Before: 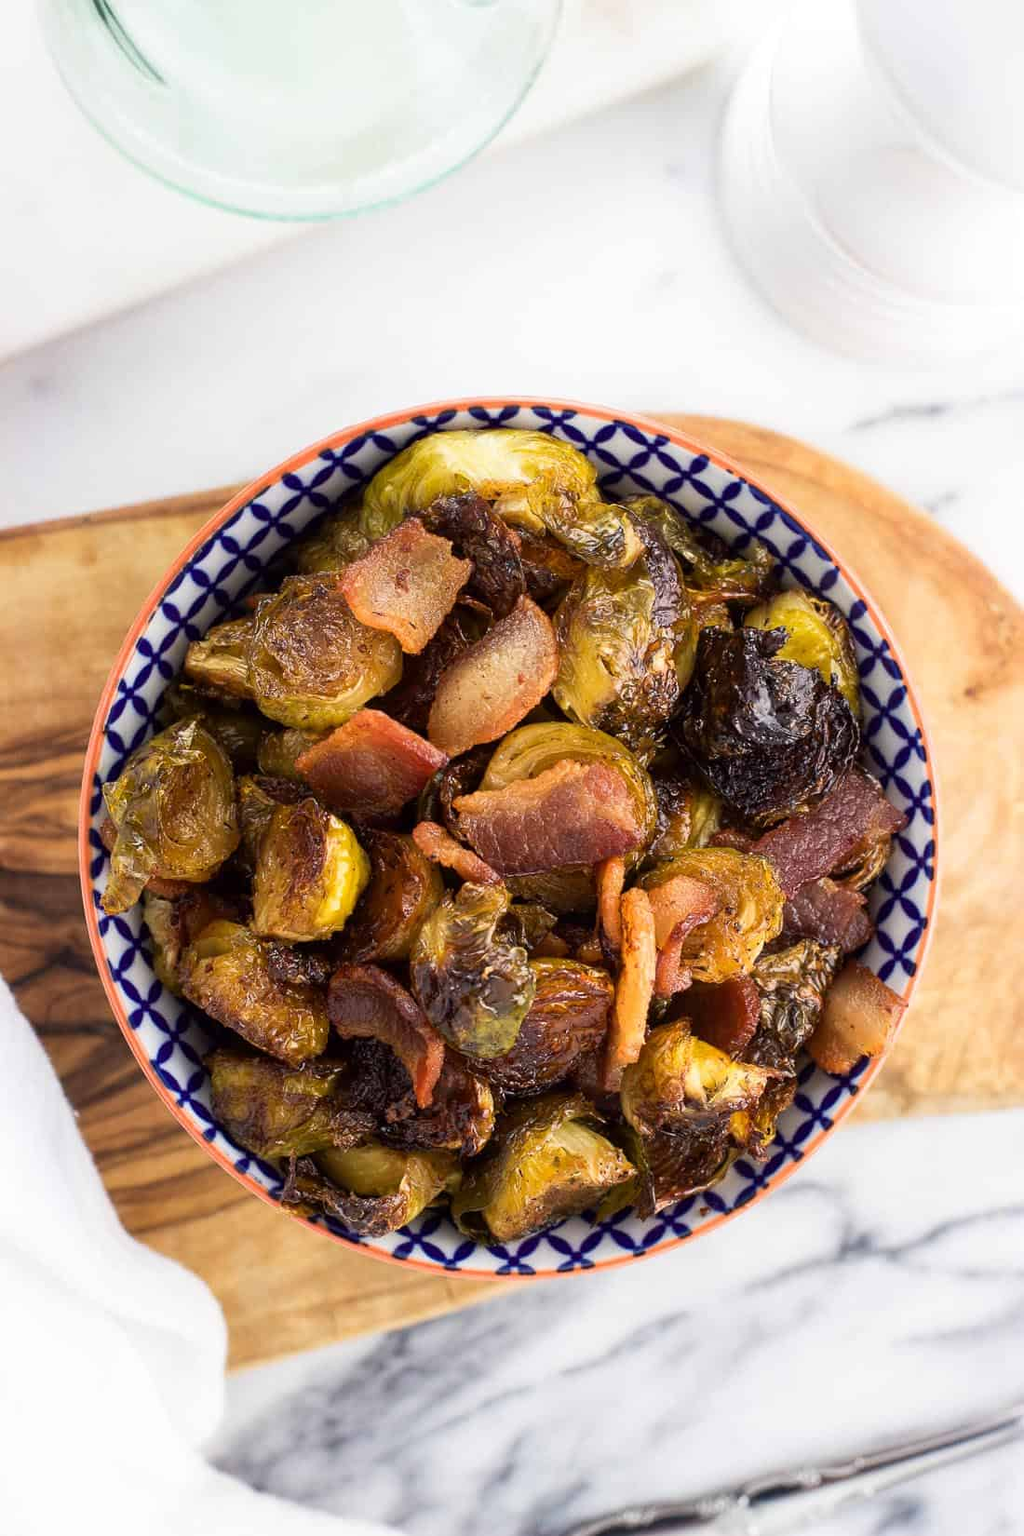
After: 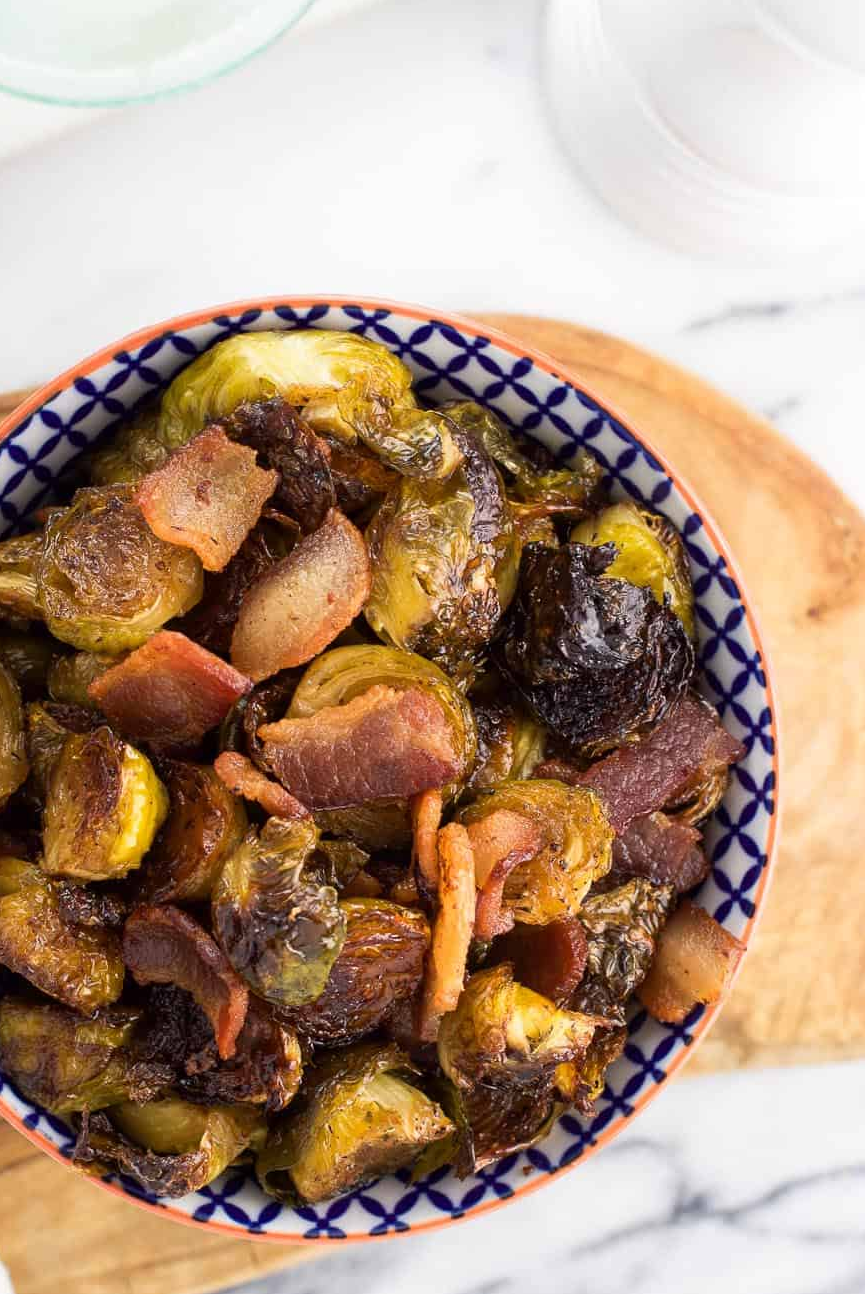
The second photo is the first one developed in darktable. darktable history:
crop and rotate: left 20.866%, top 7.954%, right 0.495%, bottom 13.617%
